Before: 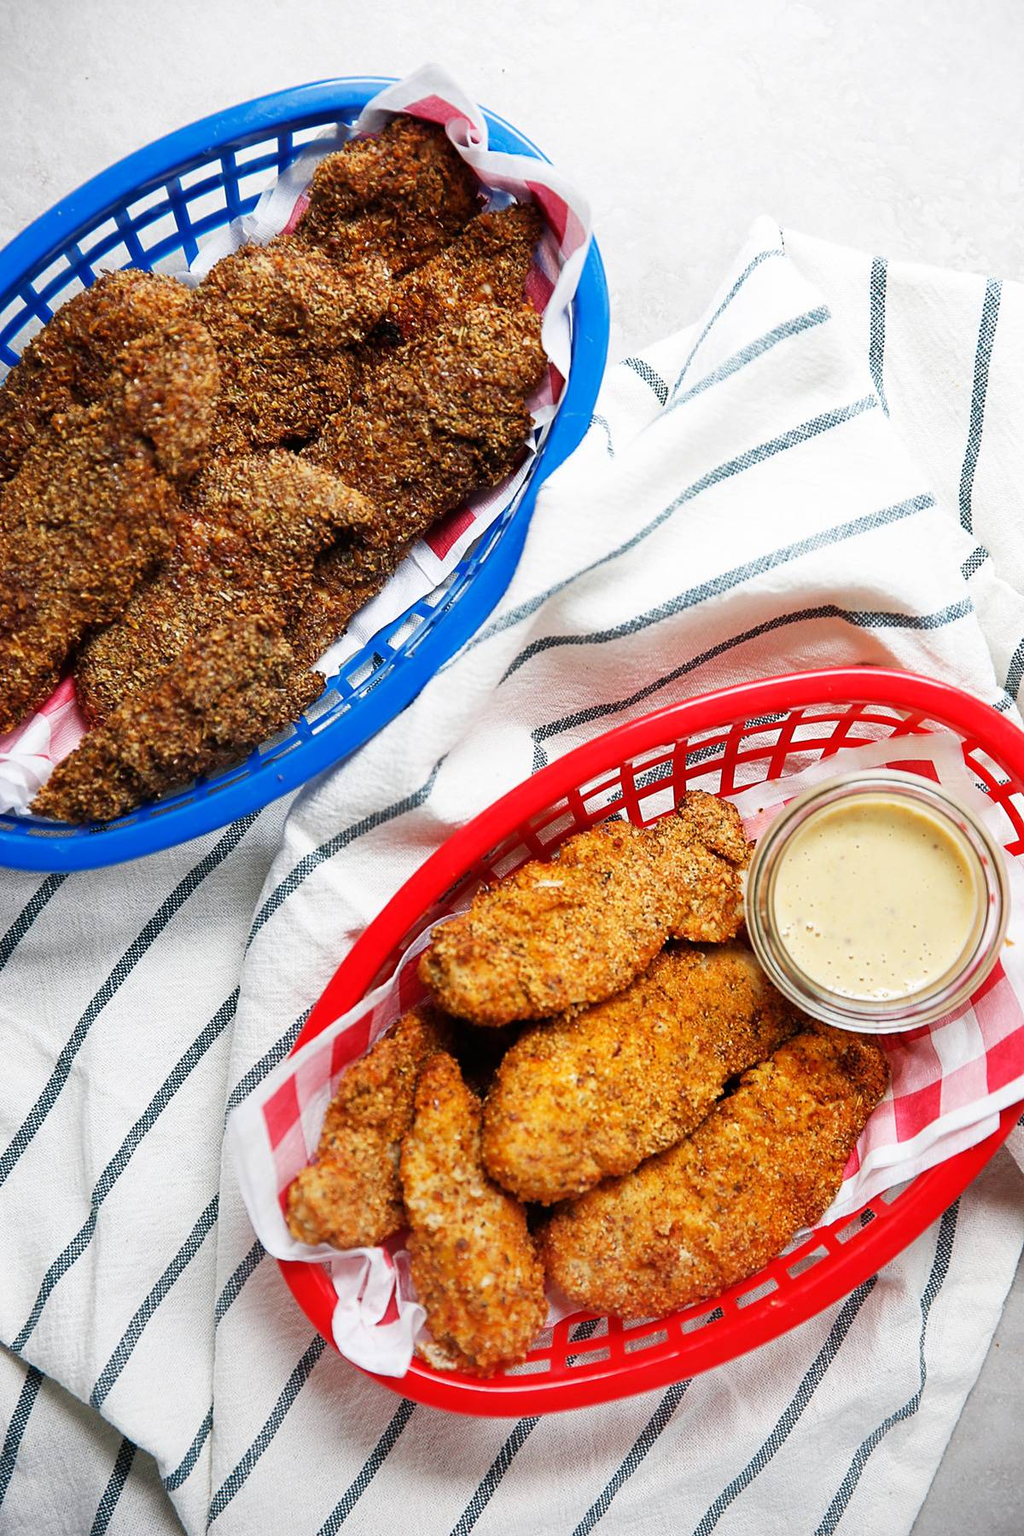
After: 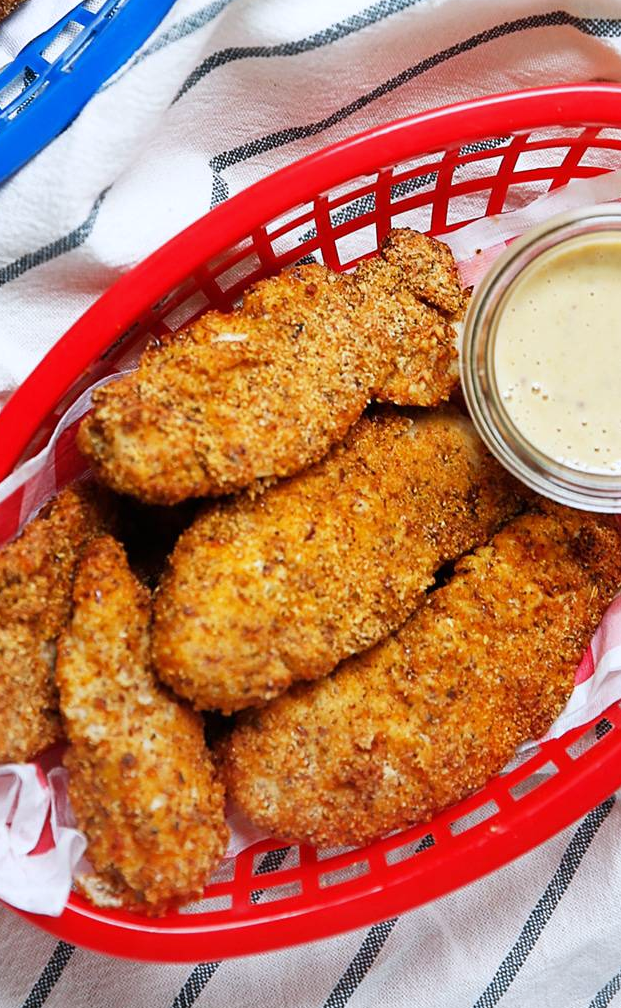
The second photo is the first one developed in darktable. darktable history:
white balance: red 0.974, blue 1.044
crop: left 34.479%, top 38.822%, right 13.718%, bottom 5.172%
